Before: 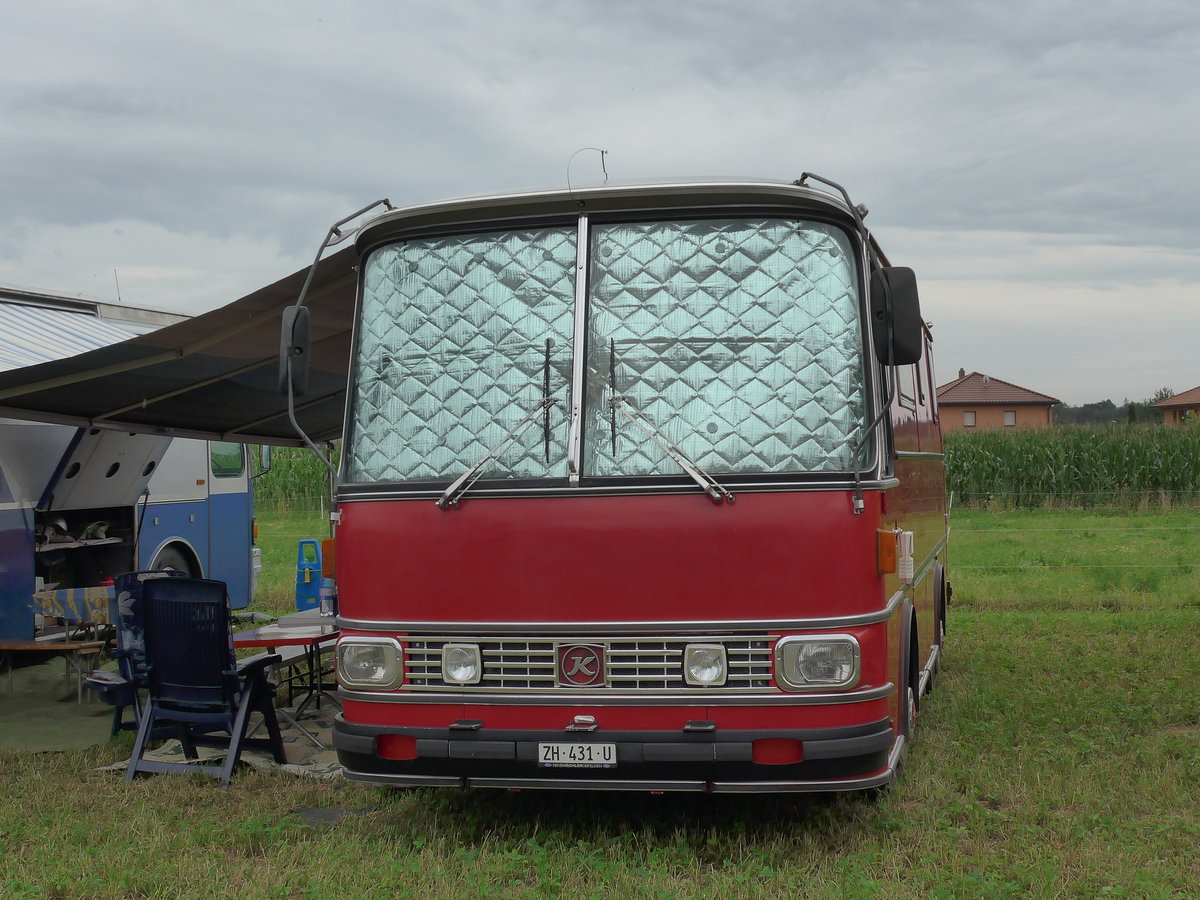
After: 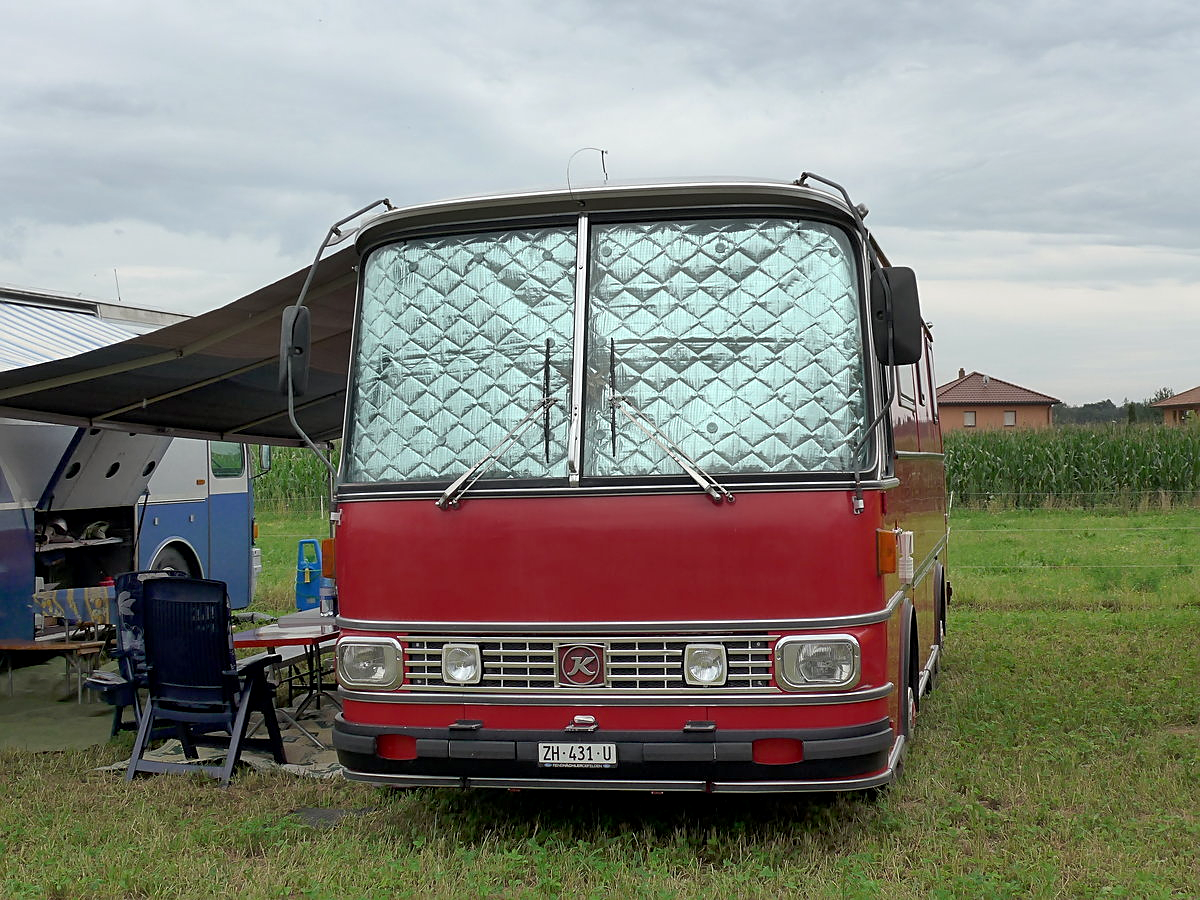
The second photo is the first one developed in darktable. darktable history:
sharpen: on, module defaults
exposure: black level correction 0.003, exposure 0.383 EV, compensate highlight preservation false
